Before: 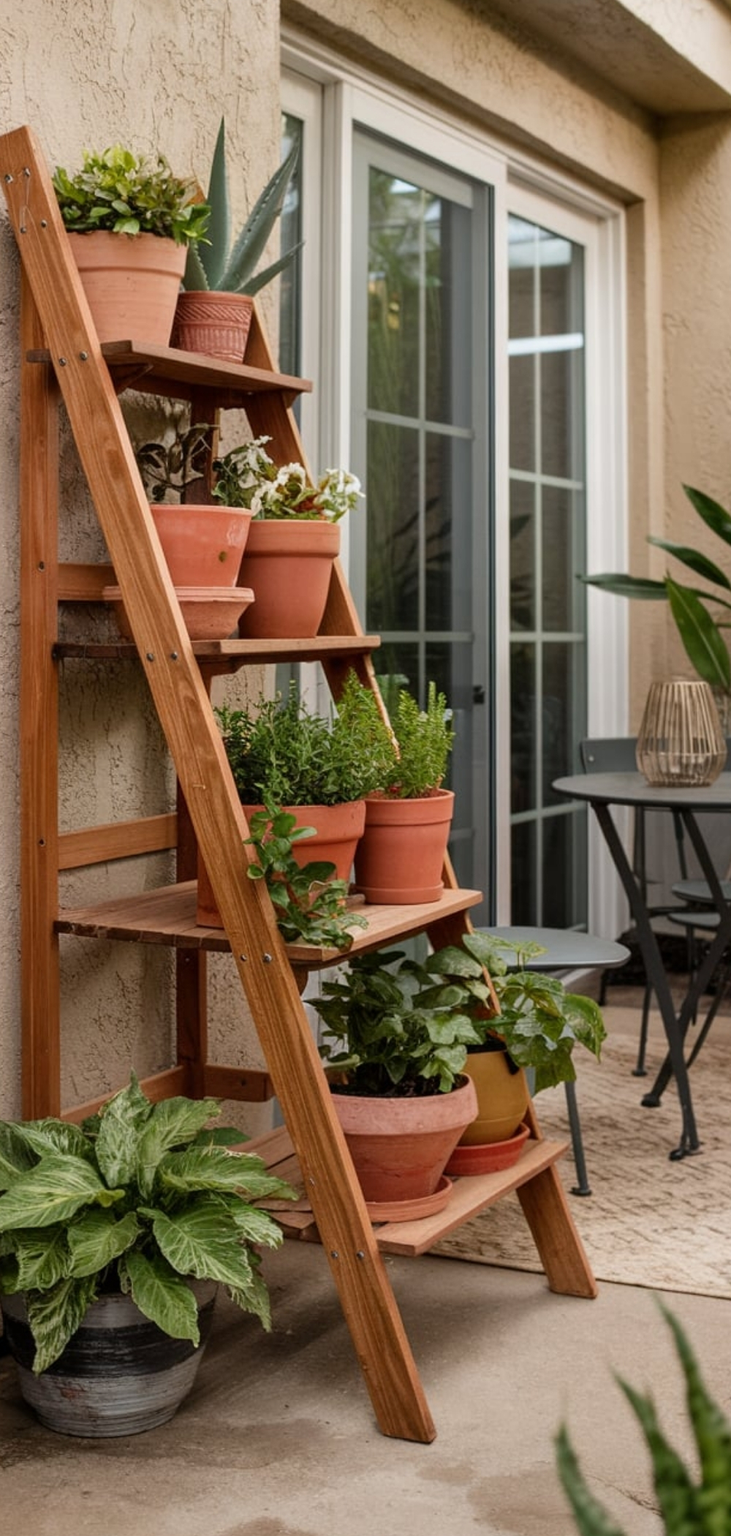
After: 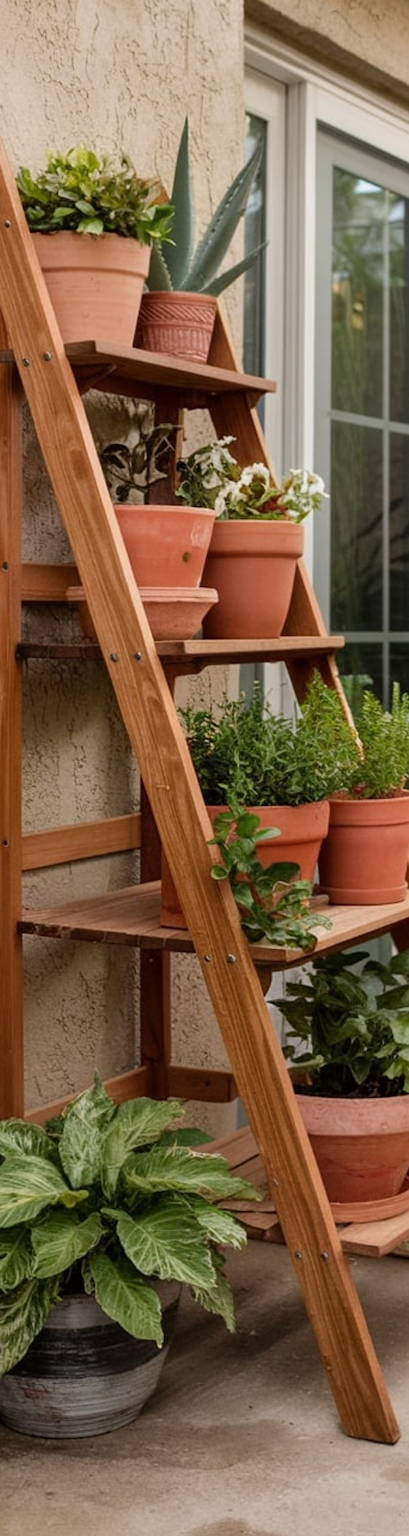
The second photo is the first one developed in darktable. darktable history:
crop: left 5.015%, right 38.941%
